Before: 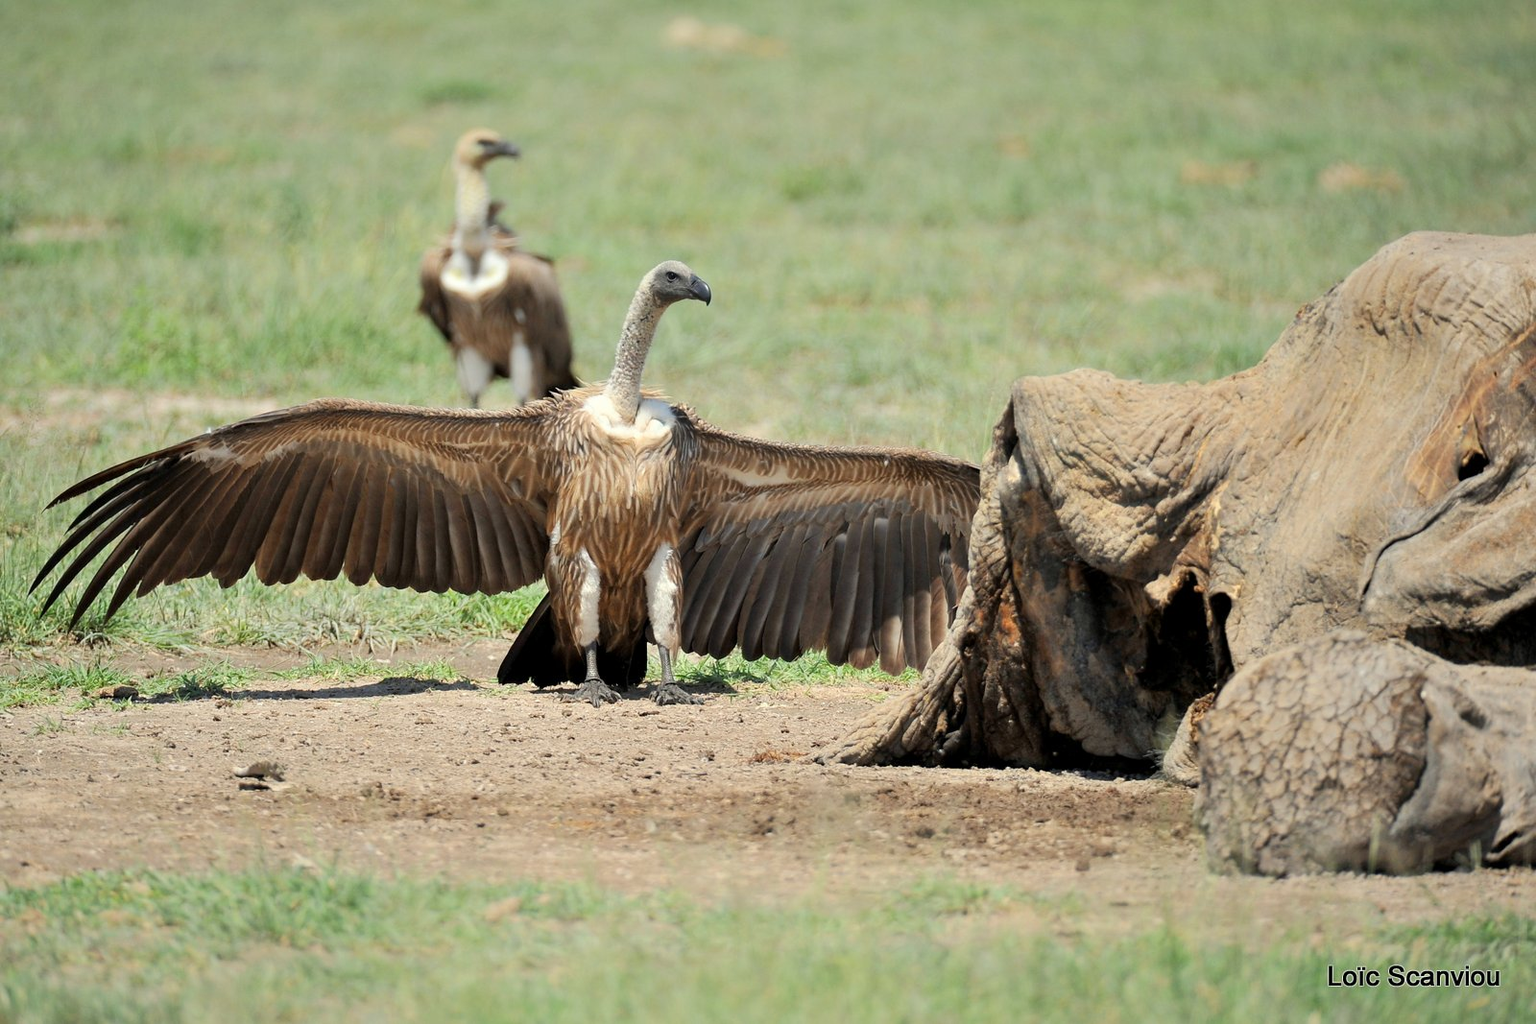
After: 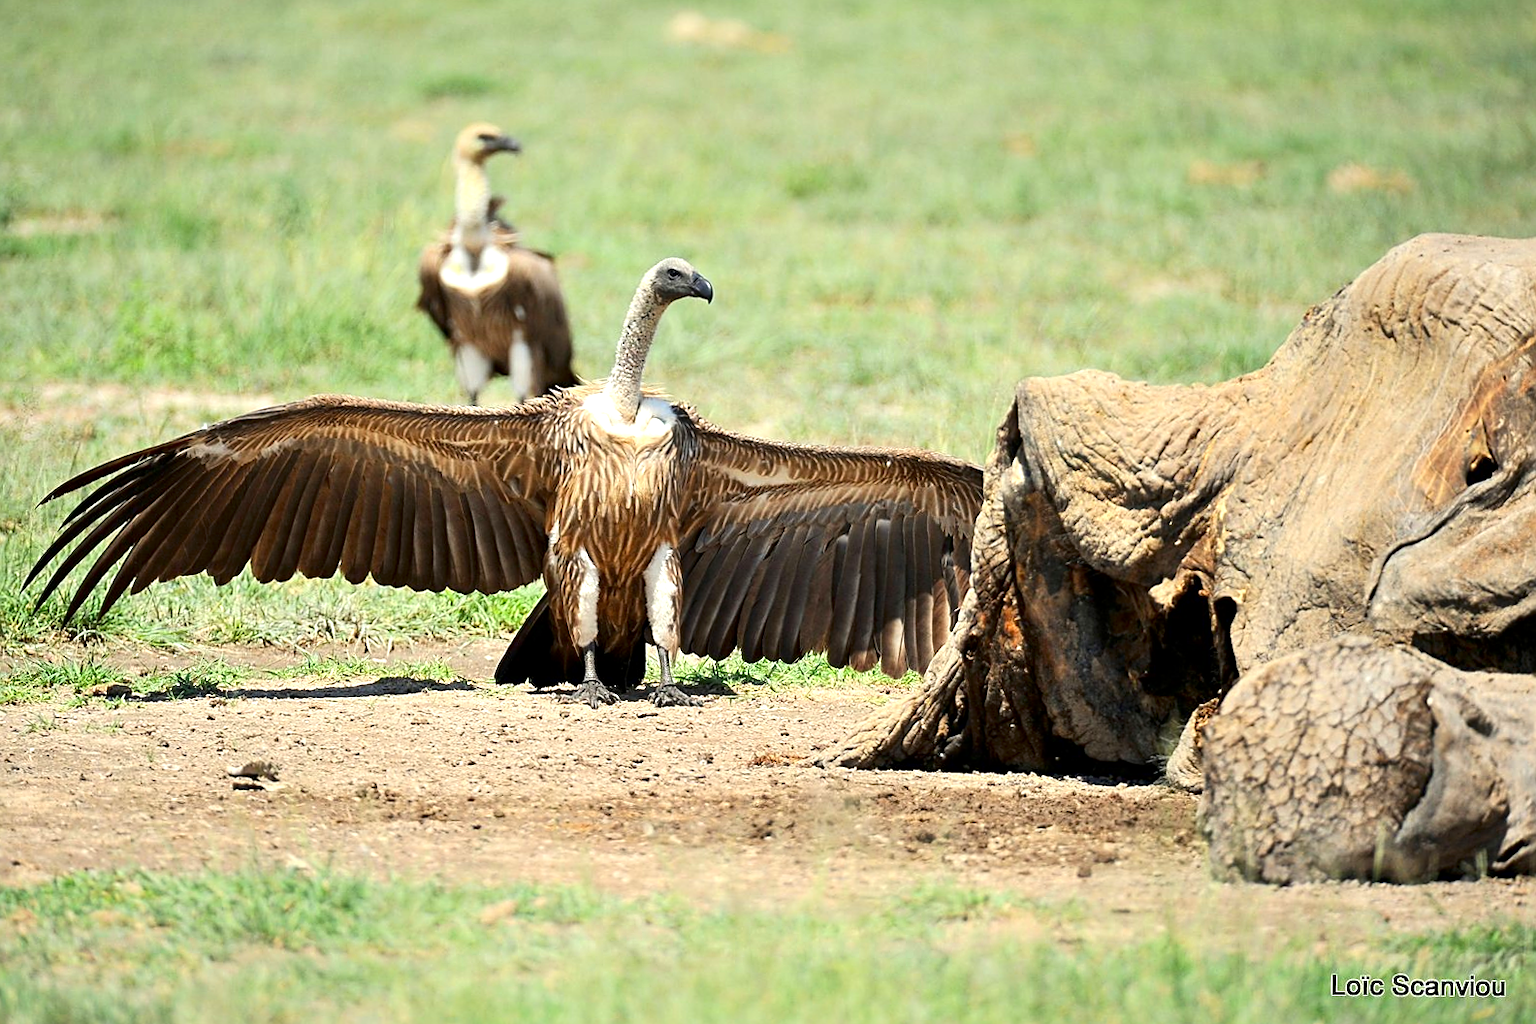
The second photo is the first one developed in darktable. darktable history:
crop and rotate: angle -0.381°
sharpen: on, module defaults
contrast brightness saturation: contrast 0.119, brightness -0.118, saturation 0.199
exposure: exposure 0.567 EV, compensate highlight preservation false
